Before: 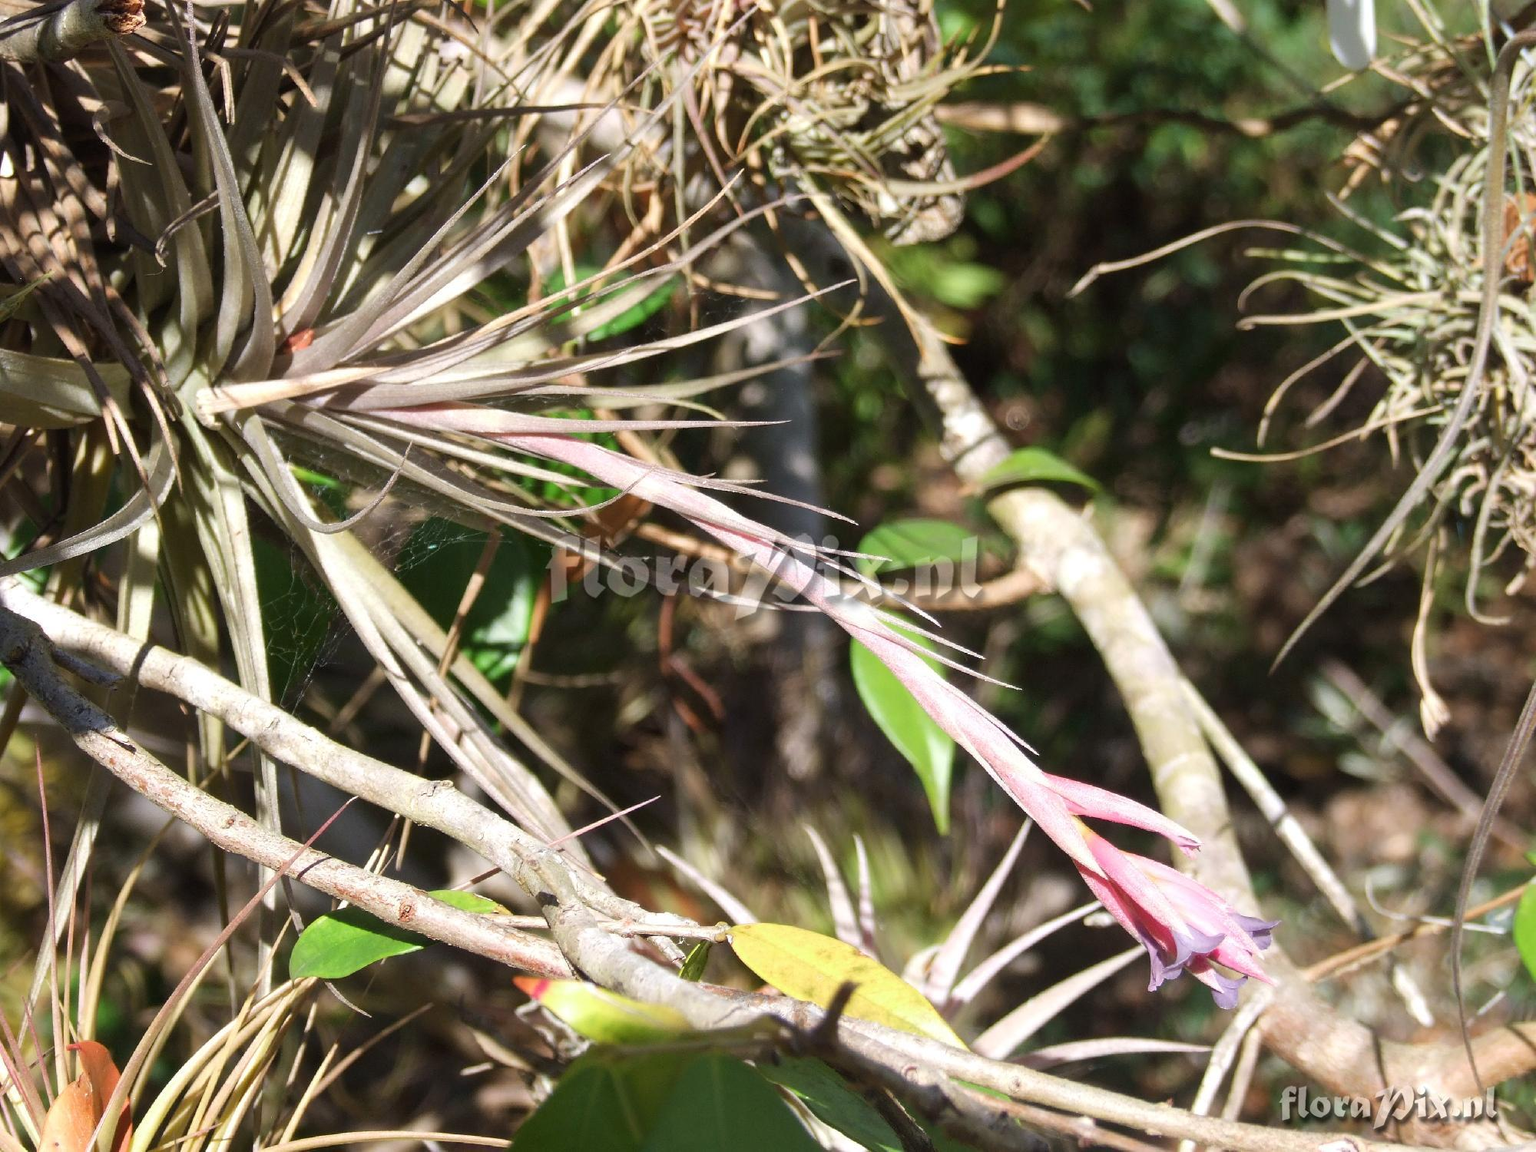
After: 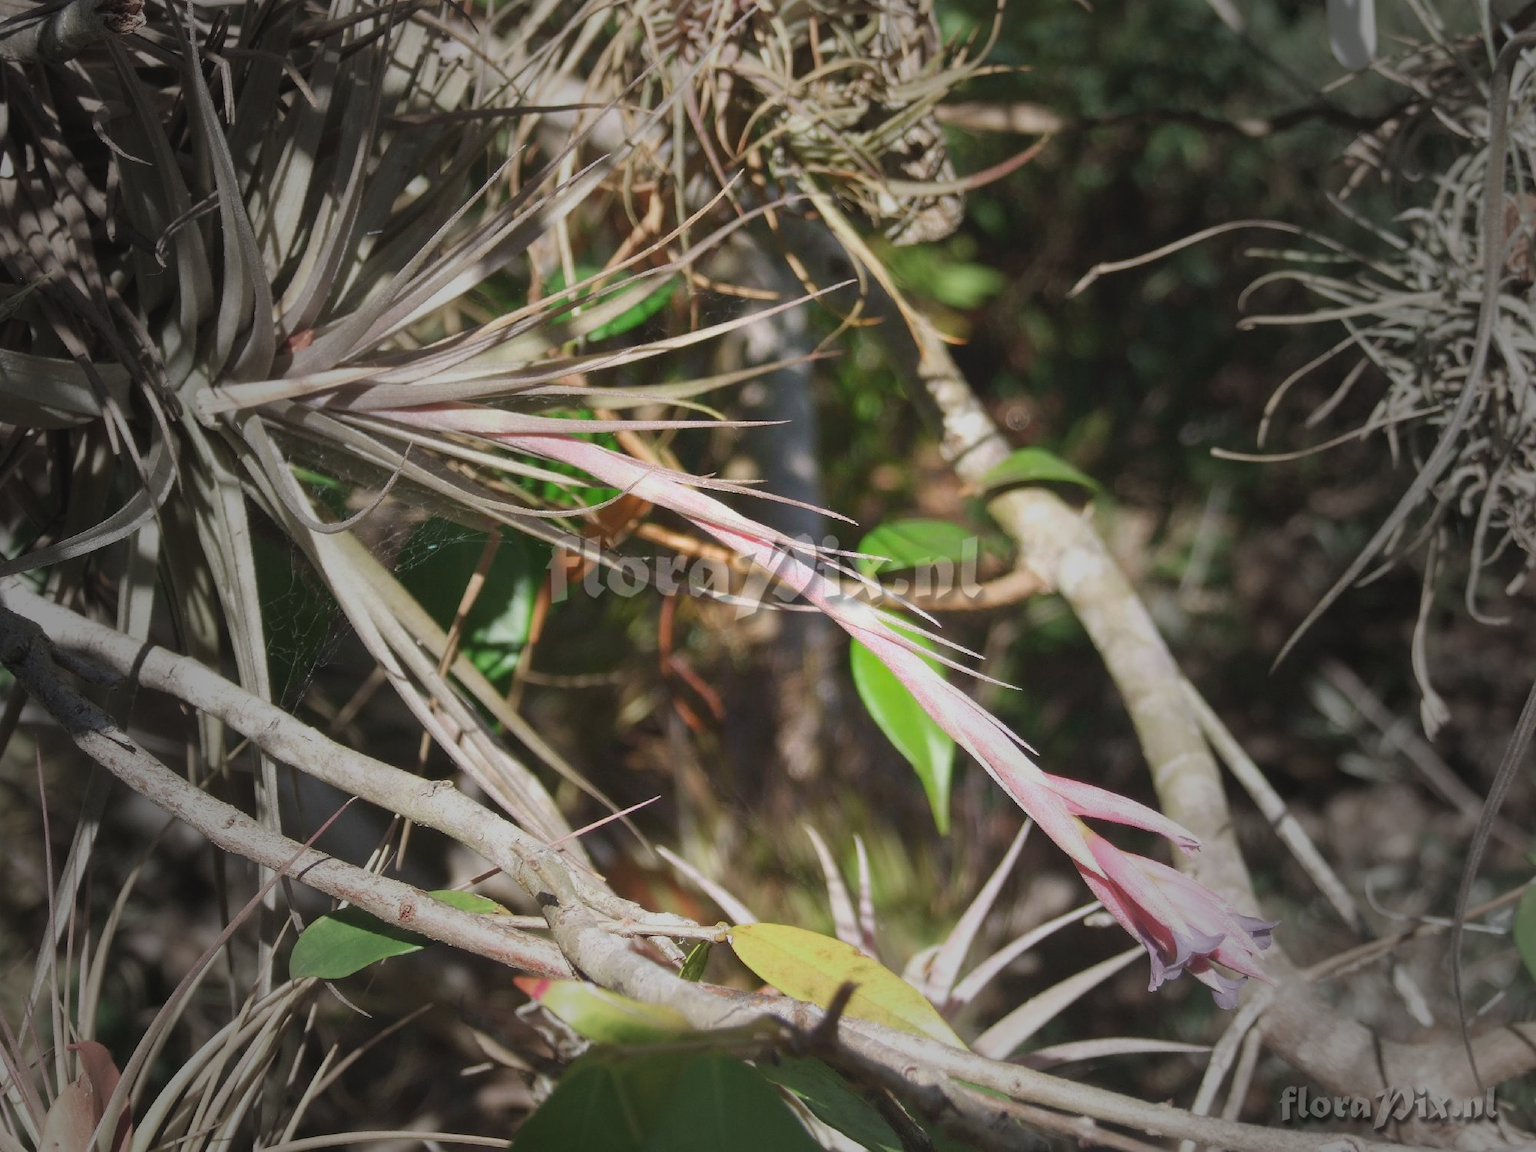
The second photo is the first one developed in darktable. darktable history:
contrast brightness saturation: contrast -0.186, saturation 0.187
vignetting: fall-off start 16.44%, fall-off radius 99.42%, brightness -0.612, saturation -0.67, width/height ratio 0.716
